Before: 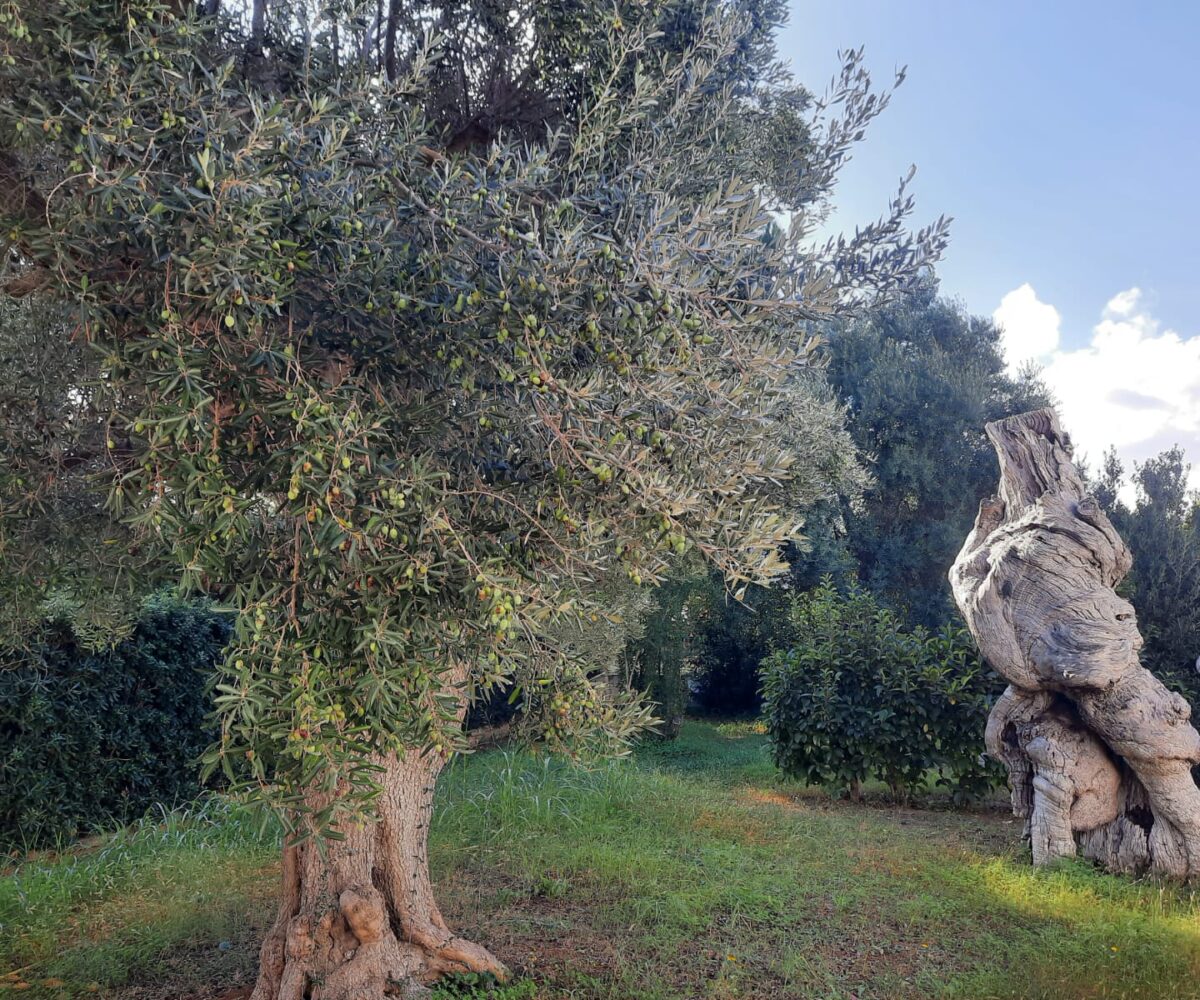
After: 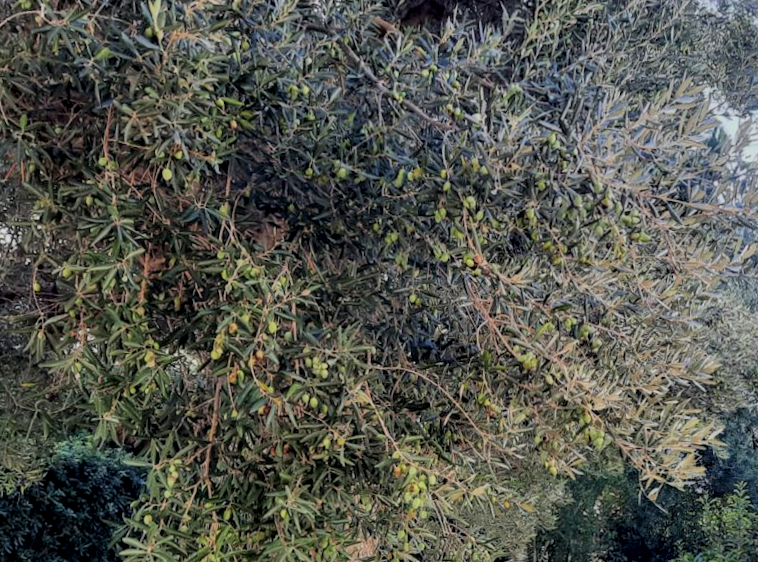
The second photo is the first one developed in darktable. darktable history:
local contrast: on, module defaults
filmic rgb: black relative exposure -8.42 EV, white relative exposure 4.68 EV, hardness 3.82, color science v6 (2022)
rotate and perspective: rotation 0.174°, lens shift (vertical) 0.013, lens shift (horizontal) 0.019, shear 0.001, automatic cropping original format, crop left 0.007, crop right 0.991, crop top 0.016, crop bottom 0.997
velvia: strength 15%
crop and rotate: angle -4.99°, left 2.122%, top 6.945%, right 27.566%, bottom 30.519%
